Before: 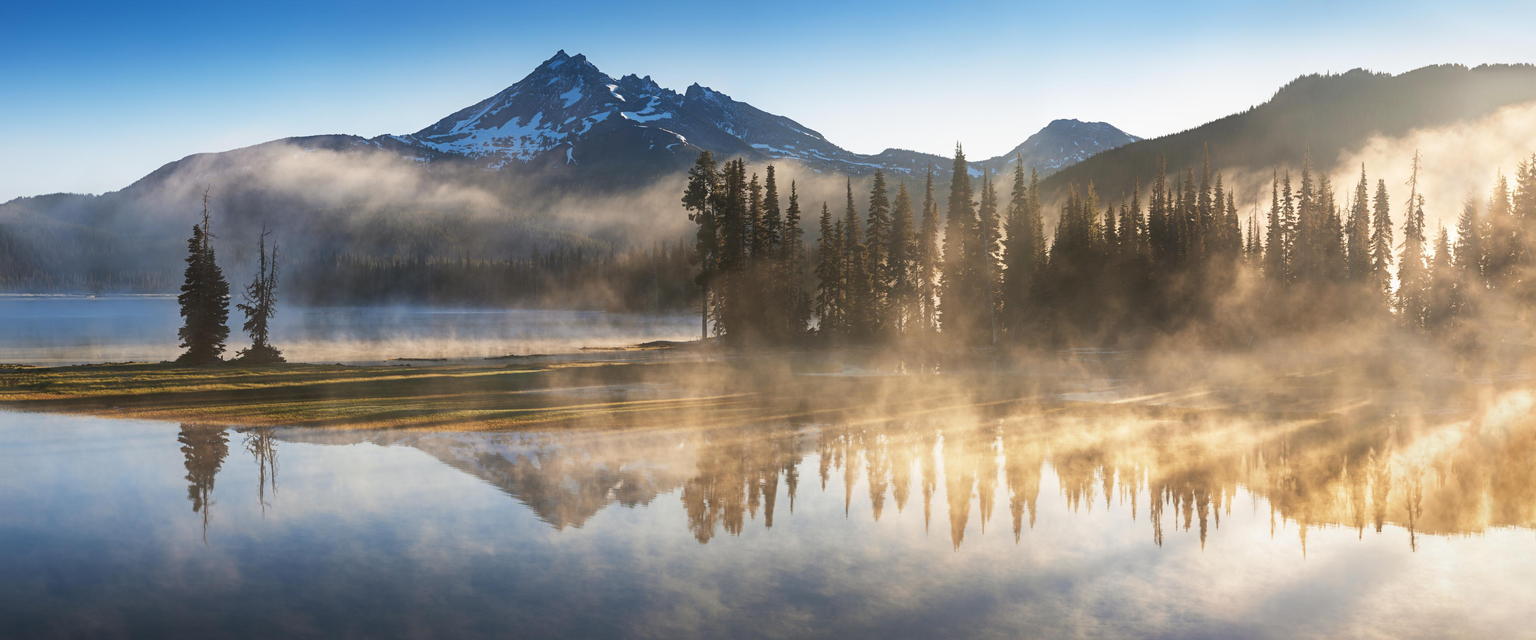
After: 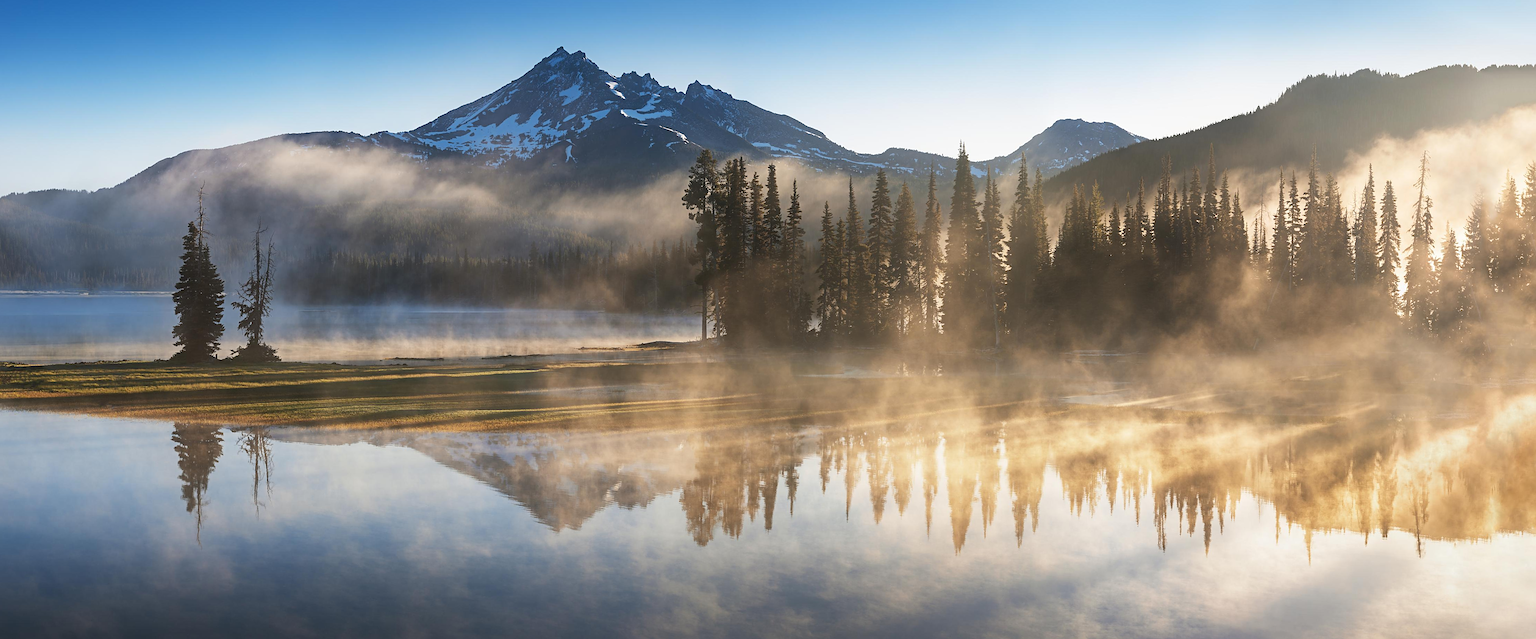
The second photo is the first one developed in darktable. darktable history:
crop and rotate: angle -0.25°
sharpen: on, module defaults
